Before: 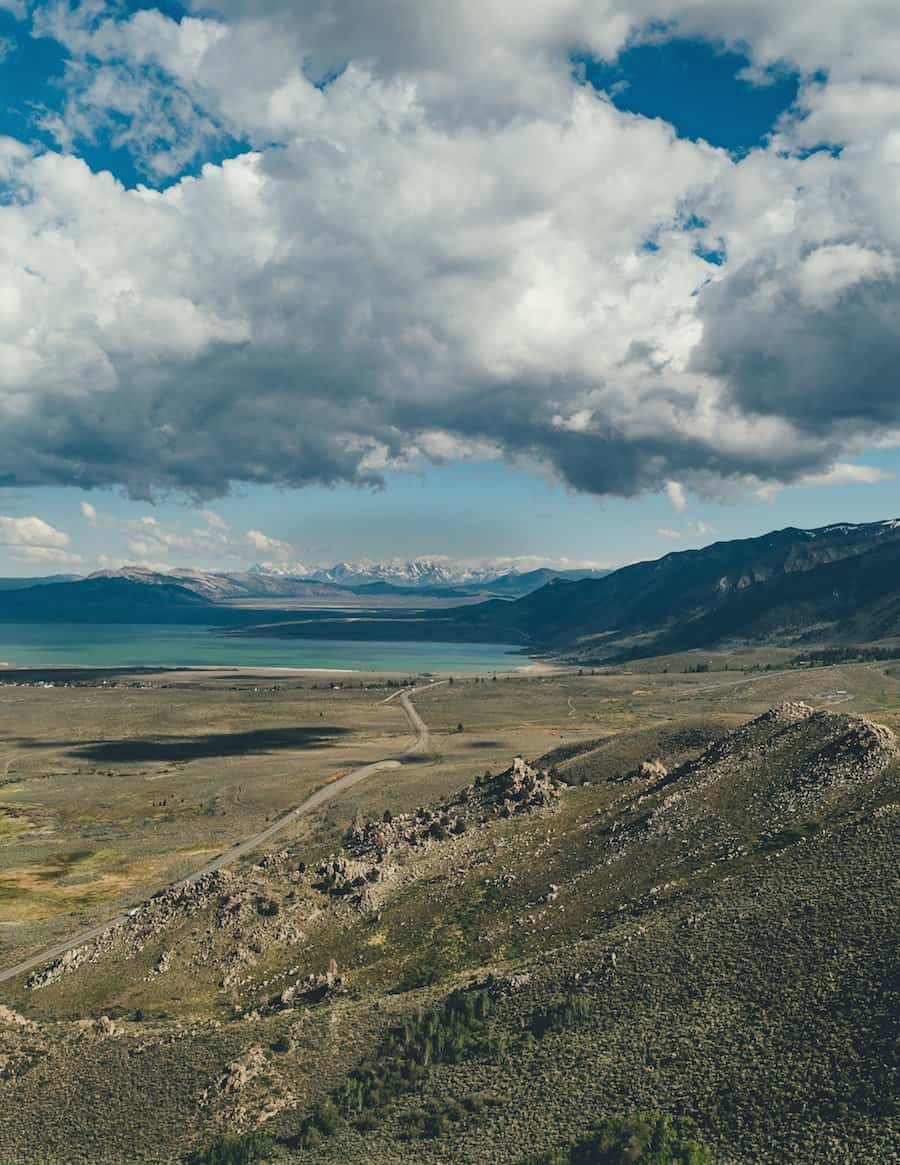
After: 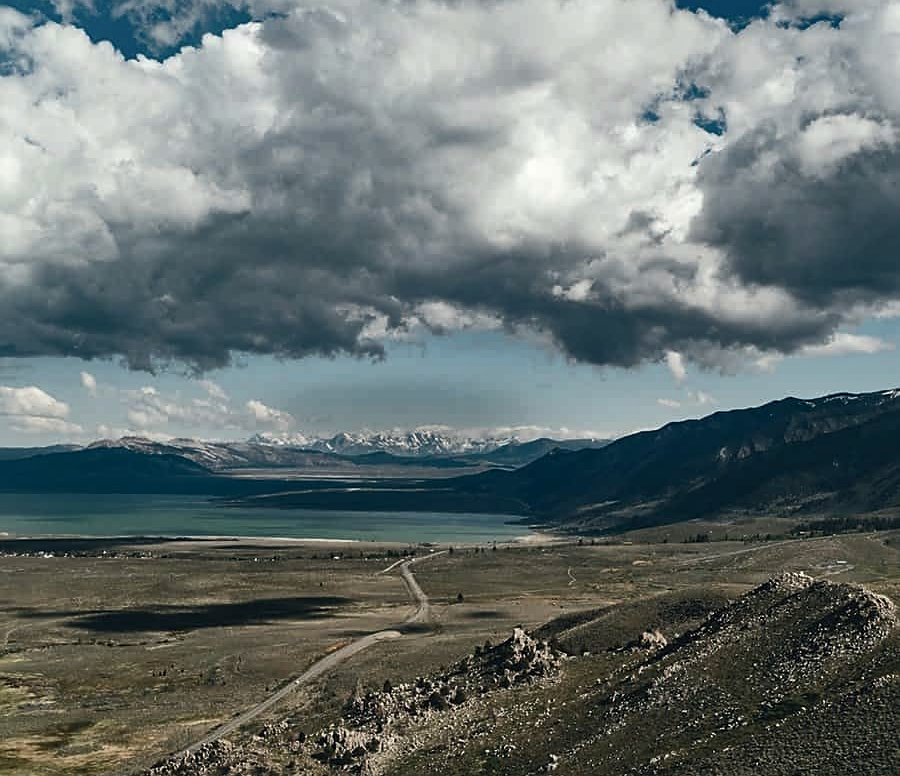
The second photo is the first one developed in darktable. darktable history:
color balance rgb: perceptual saturation grading › highlights -31.88%, perceptual saturation grading › mid-tones 5.8%, perceptual saturation grading › shadows 18.12%, perceptual brilliance grading › highlights 3.62%, perceptual brilliance grading › mid-tones -18.12%, perceptual brilliance grading › shadows -41.3%
local contrast: mode bilateral grid, contrast 20, coarseness 50, detail 120%, midtone range 0.2
crop: top 11.166%, bottom 22.168%
sharpen: radius 1.864, amount 0.398, threshold 1.271
